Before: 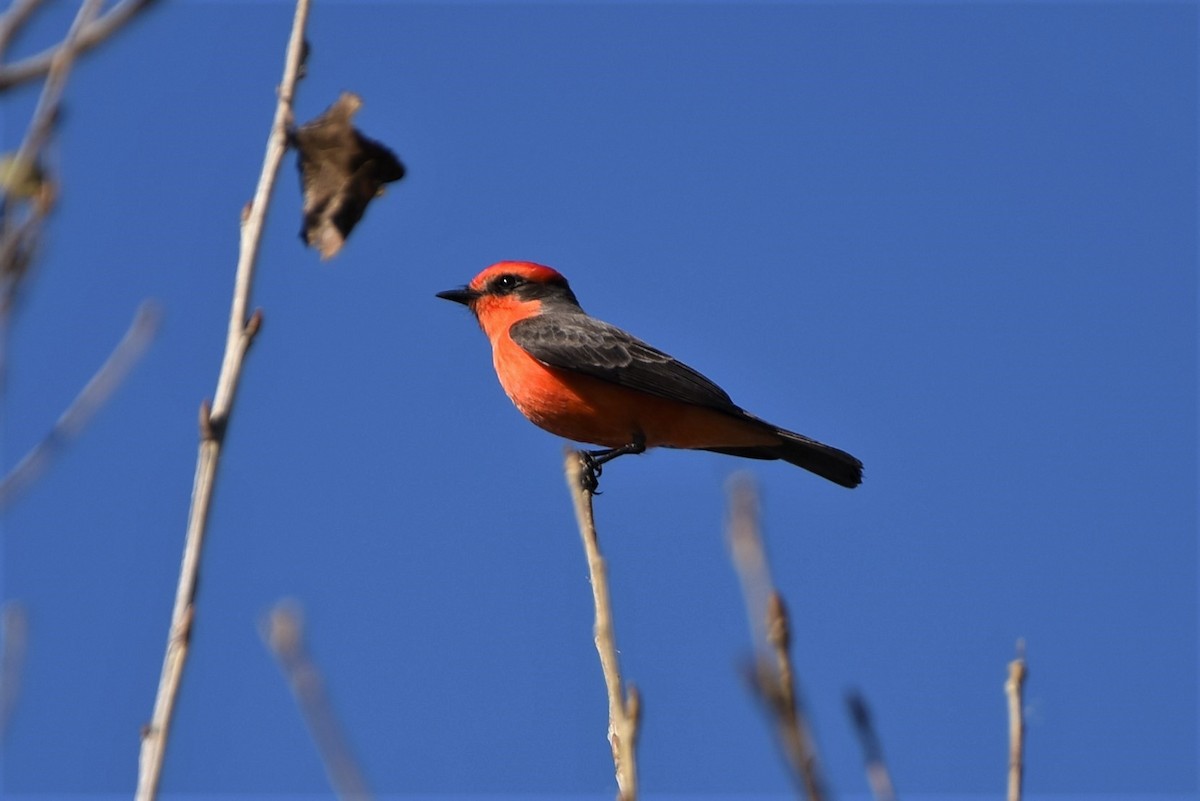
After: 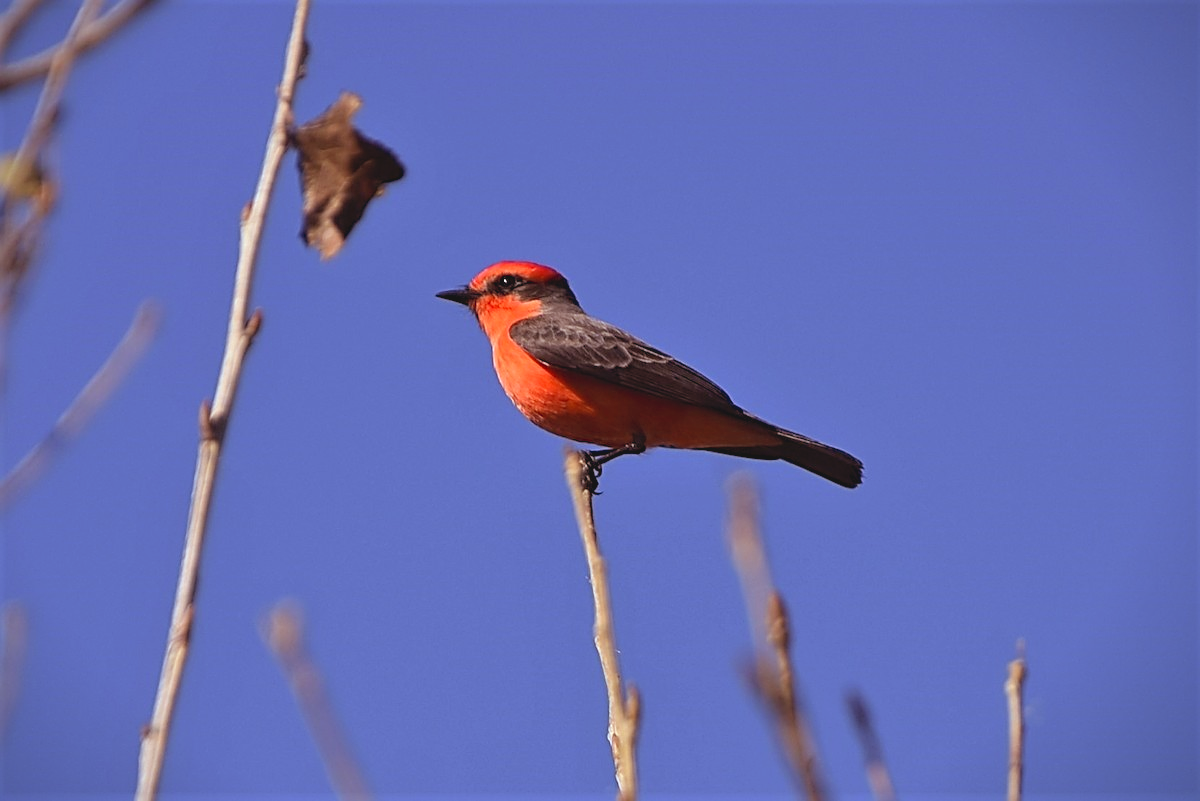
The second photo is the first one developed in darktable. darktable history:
bloom: size 9%, threshold 100%, strength 7%
rgb levels: mode RGB, independent channels, levels [[0, 0.474, 1], [0, 0.5, 1], [0, 0.5, 1]]
contrast brightness saturation: contrast -0.1, brightness 0.05, saturation 0.08
white balance: red 0.986, blue 1.01
vignetting: fall-off start 97.23%, saturation -0.024, center (-0.033, -0.042), width/height ratio 1.179, unbound false
sharpen: radius 2.531, amount 0.628
